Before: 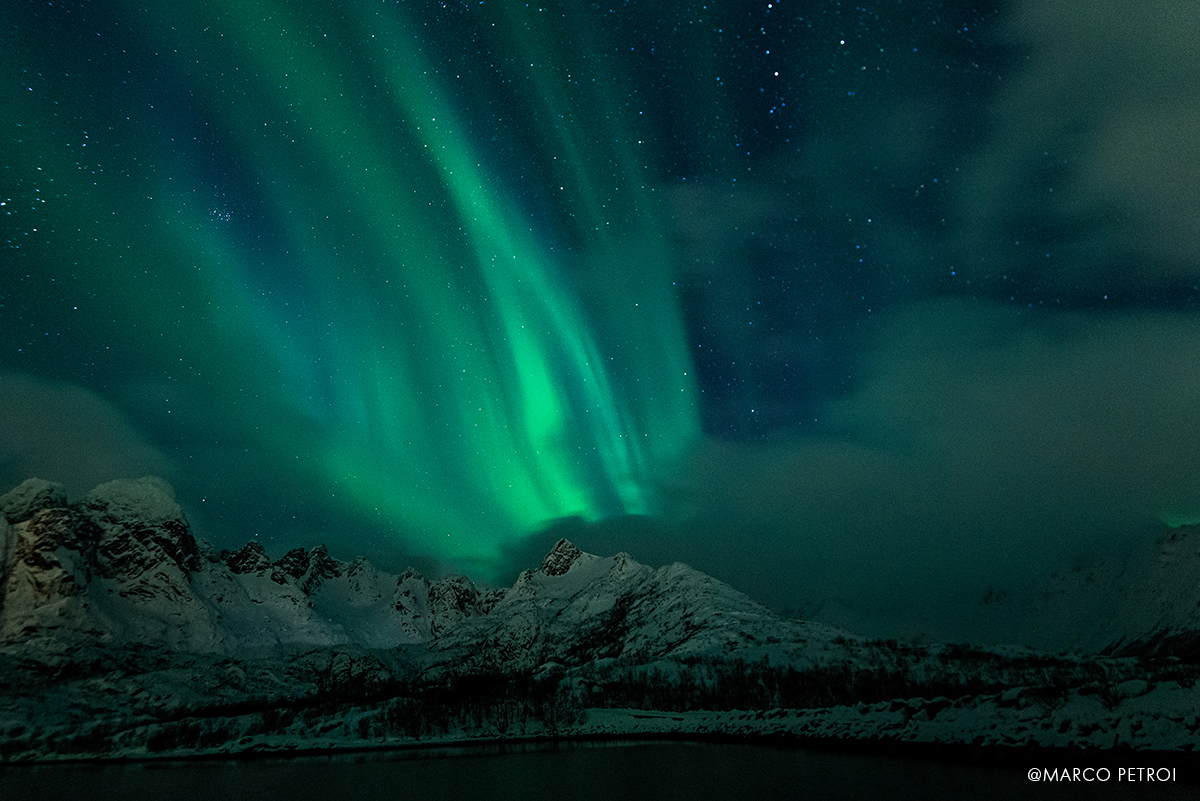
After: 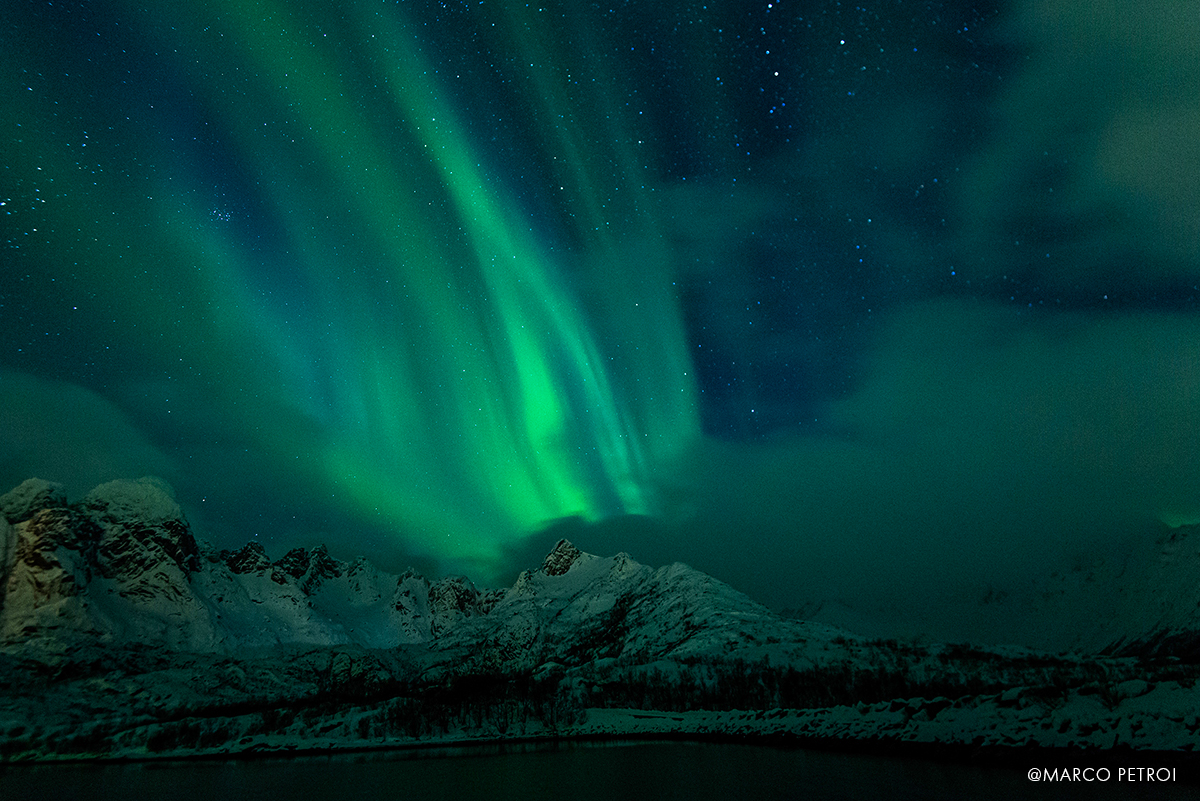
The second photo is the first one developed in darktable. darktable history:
color contrast: green-magenta contrast 1.2, blue-yellow contrast 1.2
velvia: on, module defaults
